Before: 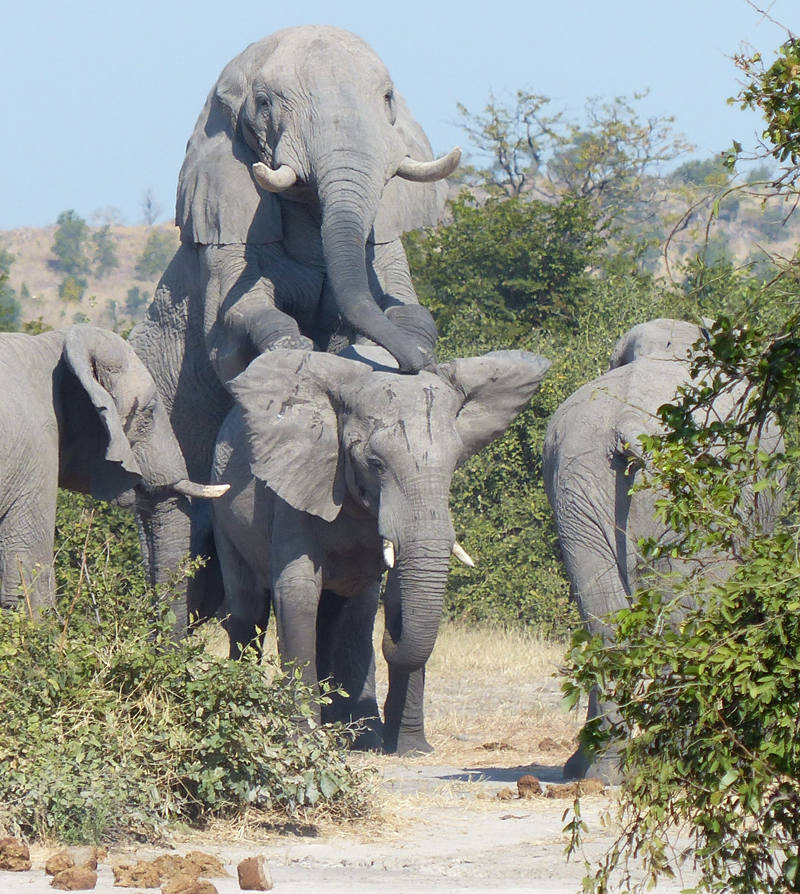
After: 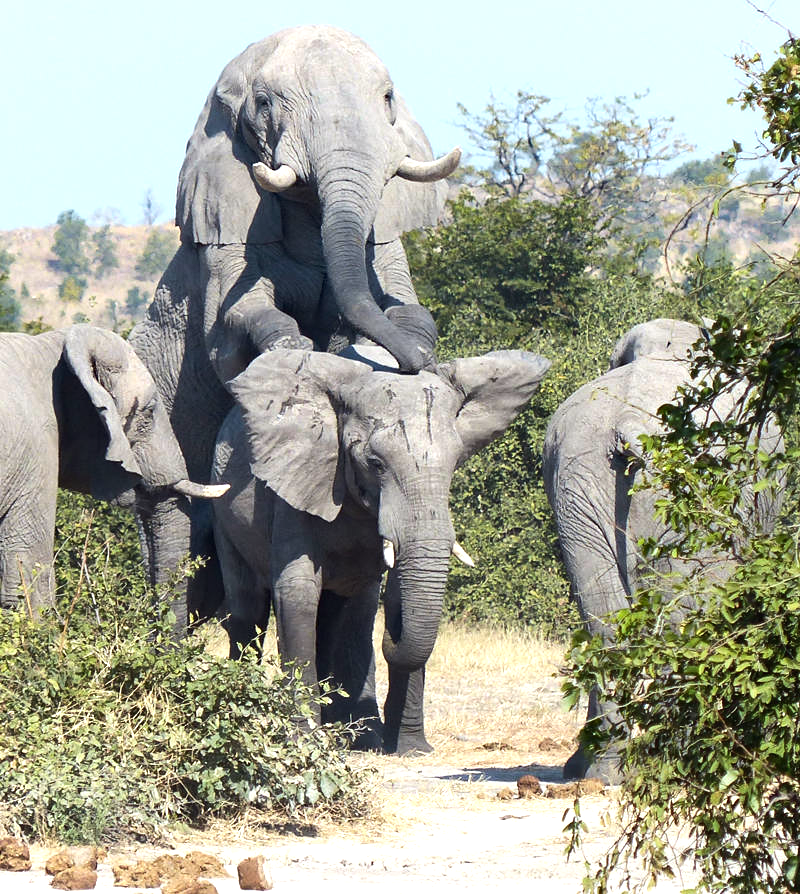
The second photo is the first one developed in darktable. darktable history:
haze removal: compatibility mode true, adaptive false
tone equalizer: -8 EV -0.723 EV, -7 EV -0.682 EV, -6 EV -0.609 EV, -5 EV -0.411 EV, -3 EV 0.39 EV, -2 EV 0.6 EV, -1 EV 0.685 EV, +0 EV 0.779 EV, edges refinement/feathering 500, mask exposure compensation -1.57 EV, preserve details no
